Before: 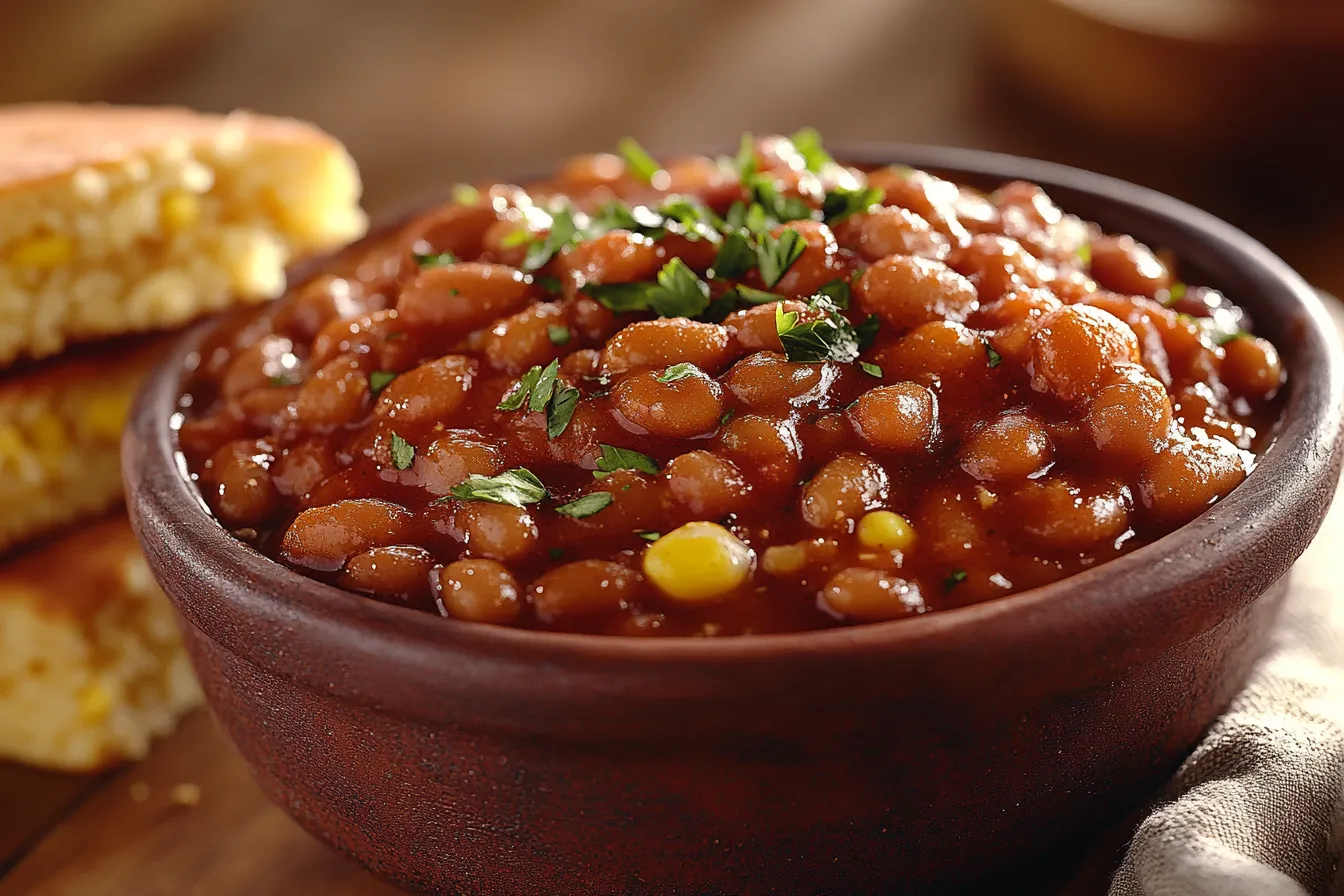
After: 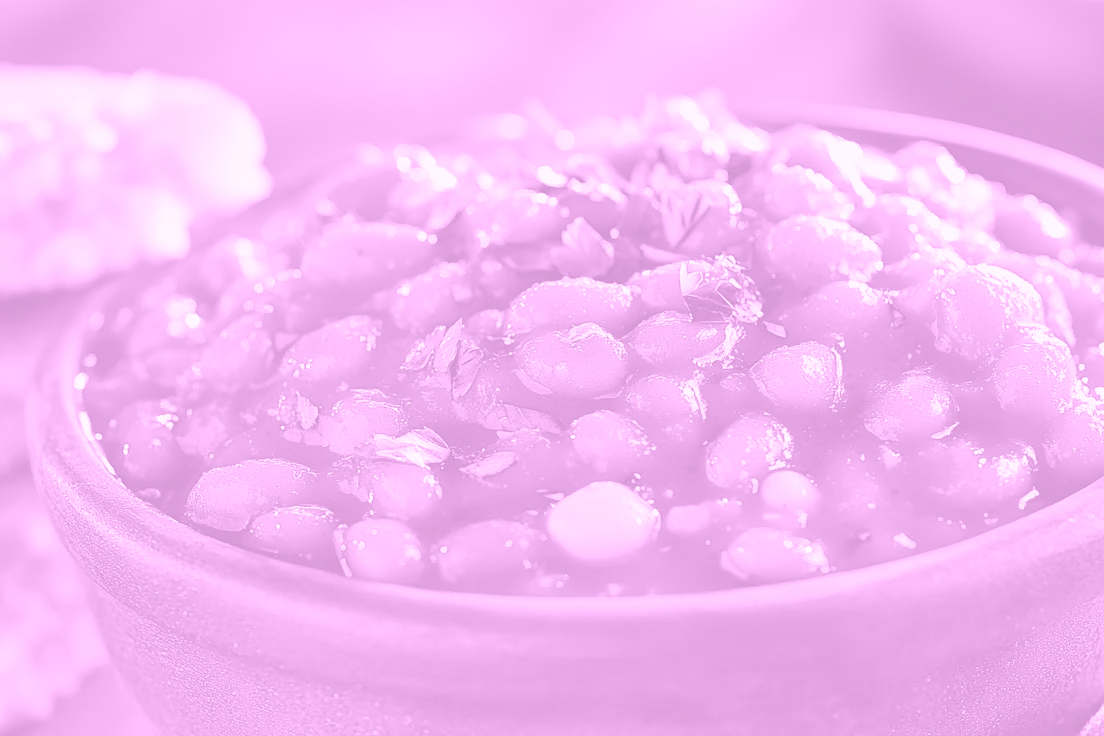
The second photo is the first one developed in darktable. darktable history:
shadows and highlights: shadows 75, highlights -60.85, soften with gaussian
exposure: black level correction 0, exposure 0.7 EV, compensate exposure bias true, compensate highlight preservation false
crop and rotate: left 7.196%, top 4.574%, right 10.605%, bottom 13.178%
colorize: hue 331.2°, saturation 75%, source mix 30.28%, lightness 70.52%, version 1
